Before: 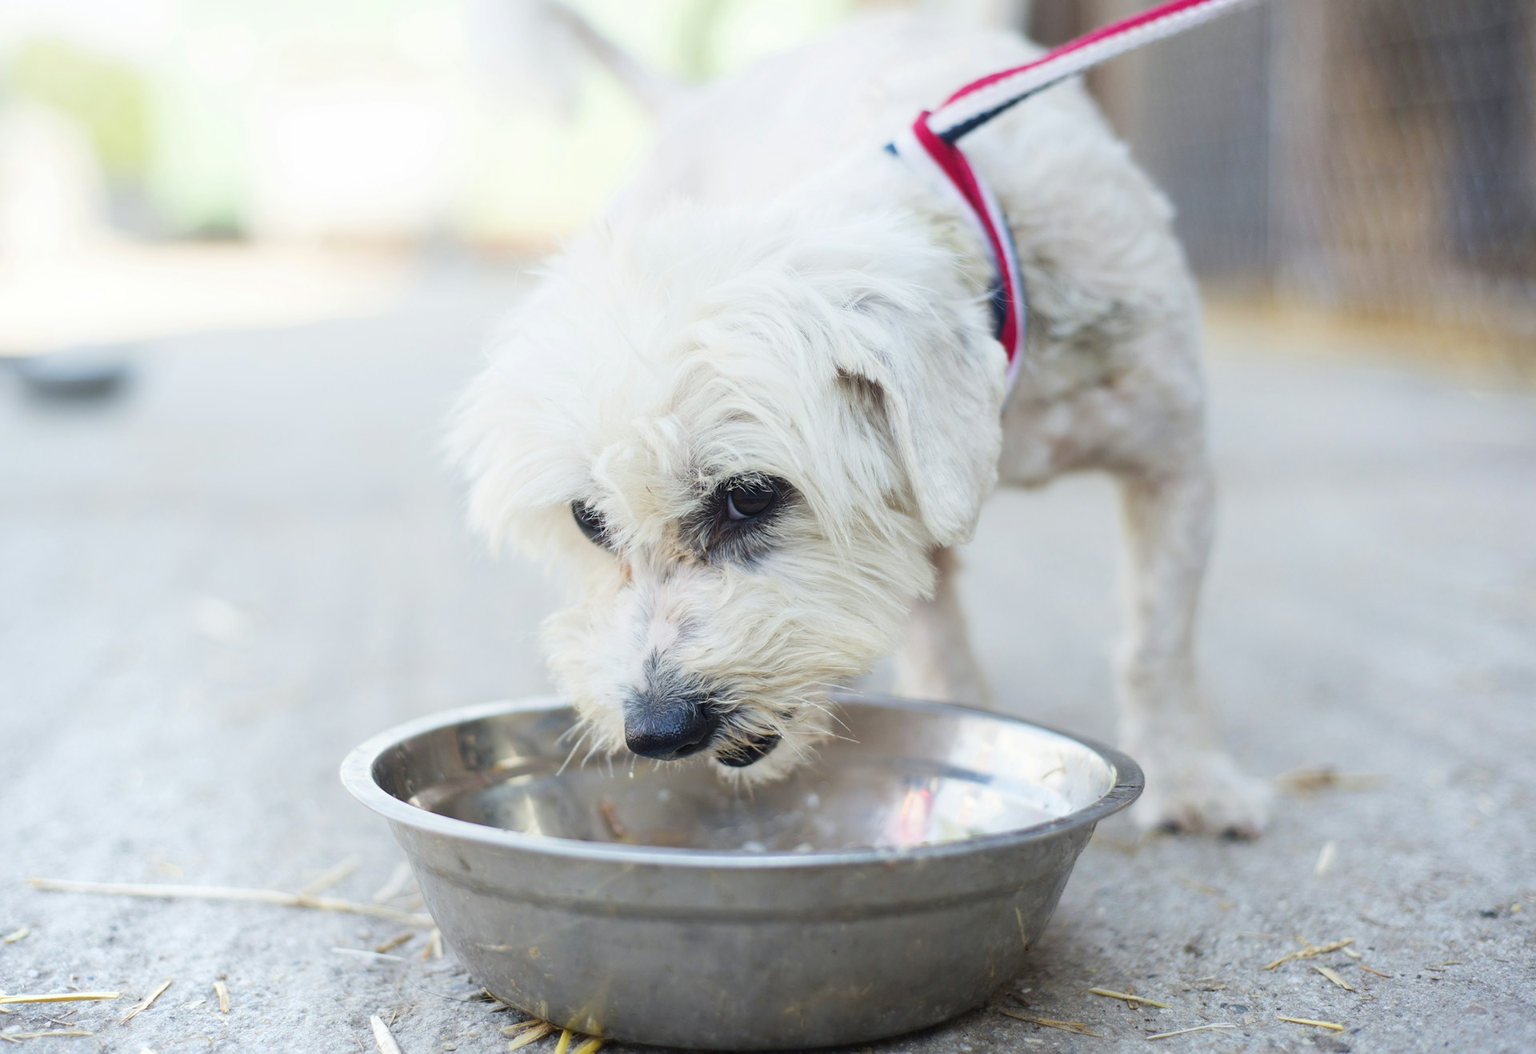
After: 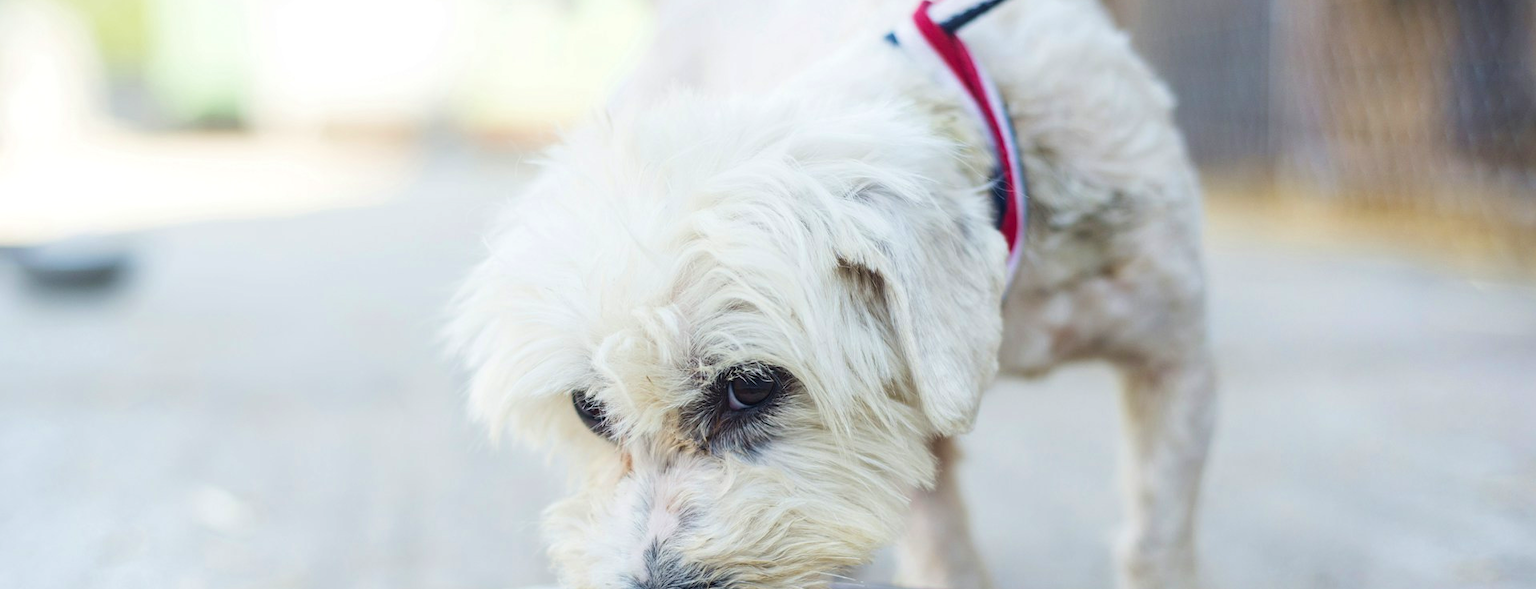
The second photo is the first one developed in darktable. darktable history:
crop and rotate: top 10.54%, bottom 33.559%
velvia: on, module defaults
local contrast: on, module defaults
